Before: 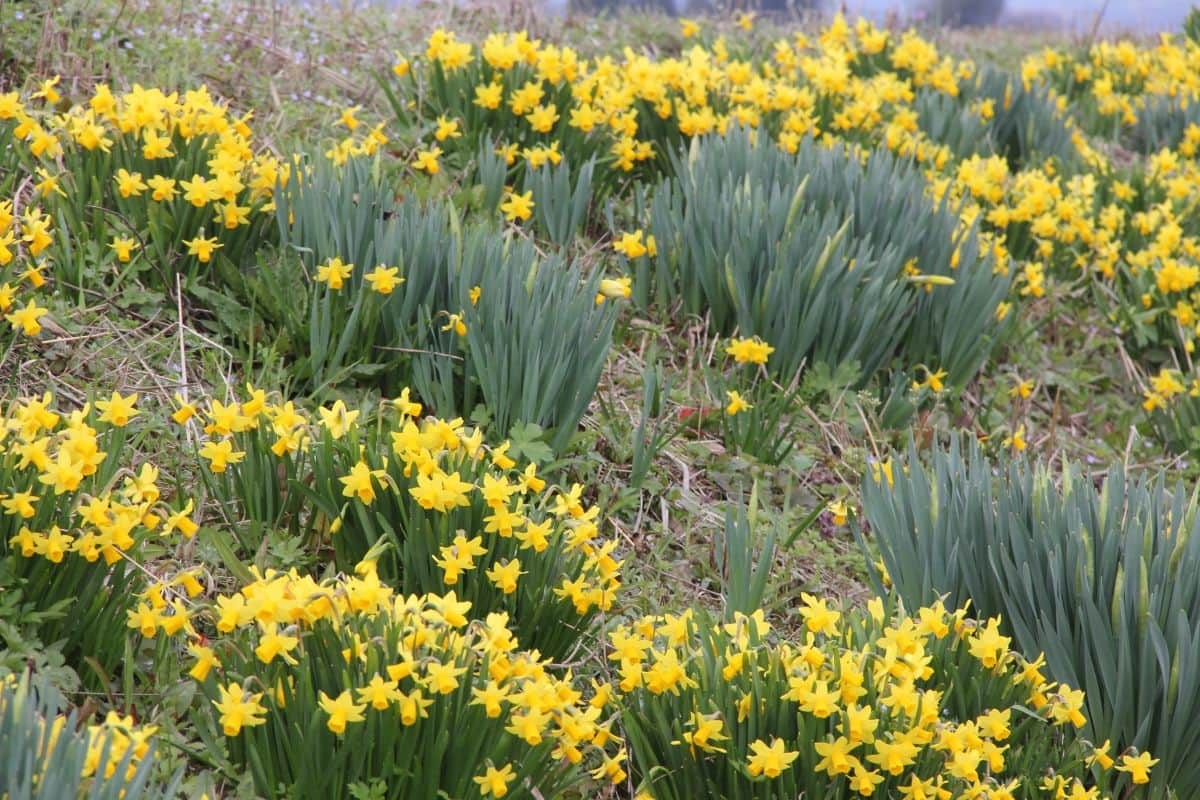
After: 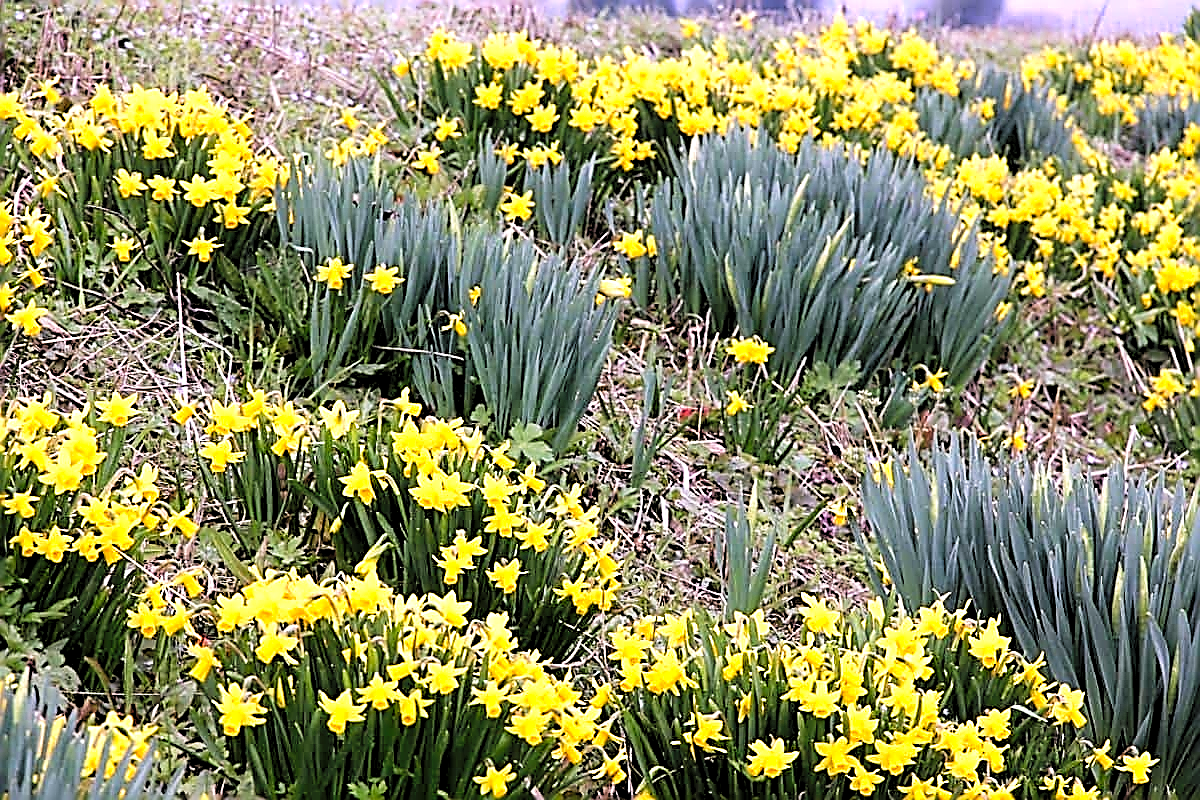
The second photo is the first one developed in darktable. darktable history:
rgb levels: levels [[0.029, 0.461, 0.922], [0, 0.5, 1], [0, 0.5, 1]]
tone curve: curves: ch0 [(0, 0) (0.003, 0.002) (0.011, 0.006) (0.025, 0.014) (0.044, 0.025) (0.069, 0.039) (0.1, 0.056) (0.136, 0.082) (0.177, 0.116) (0.224, 0.163) (0.277, 0.233) (0.335, 0.311) (0.399, 0.396) (0.468, 0.488) (0.543, 0.588) (0.623, 0.695) (0.709, 0.809) (0.801, 0.912) (0.898, 0.997) (1, 1)], preserve colors none
white balance: red 1.066, blue 1.119
sharpen: amount 2
